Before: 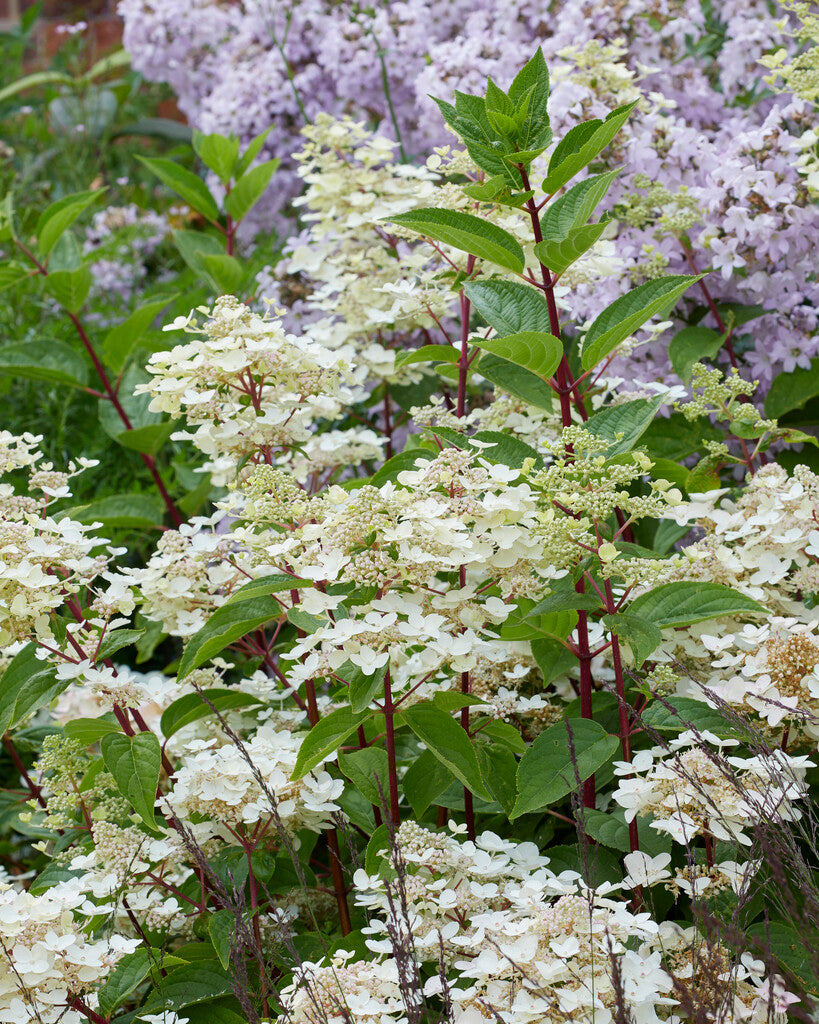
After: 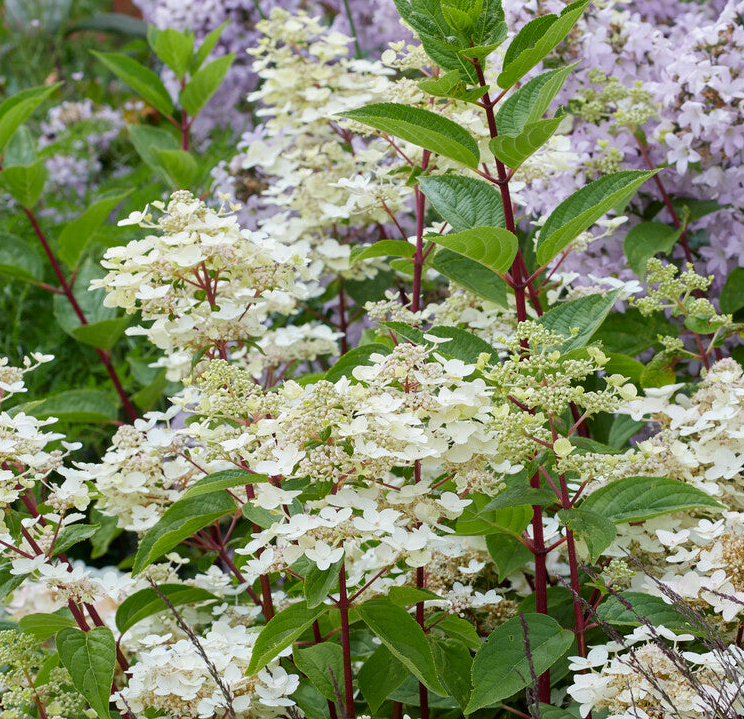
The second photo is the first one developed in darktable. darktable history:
crop: left 5.596%, top 10.314%, right 3.534%, bottom 19.395%
exposure: compensate highlight preservation false
base curve: exposure shift 0, preserve colors none
